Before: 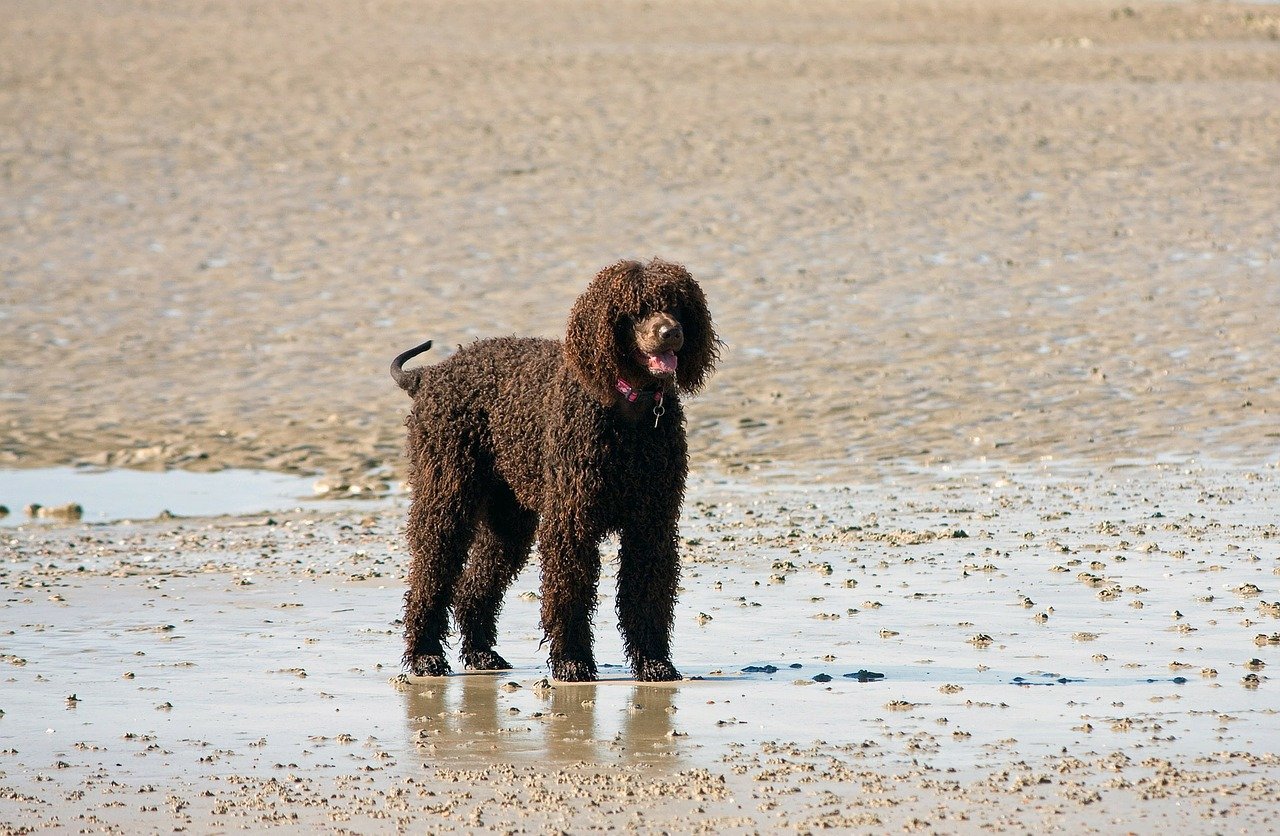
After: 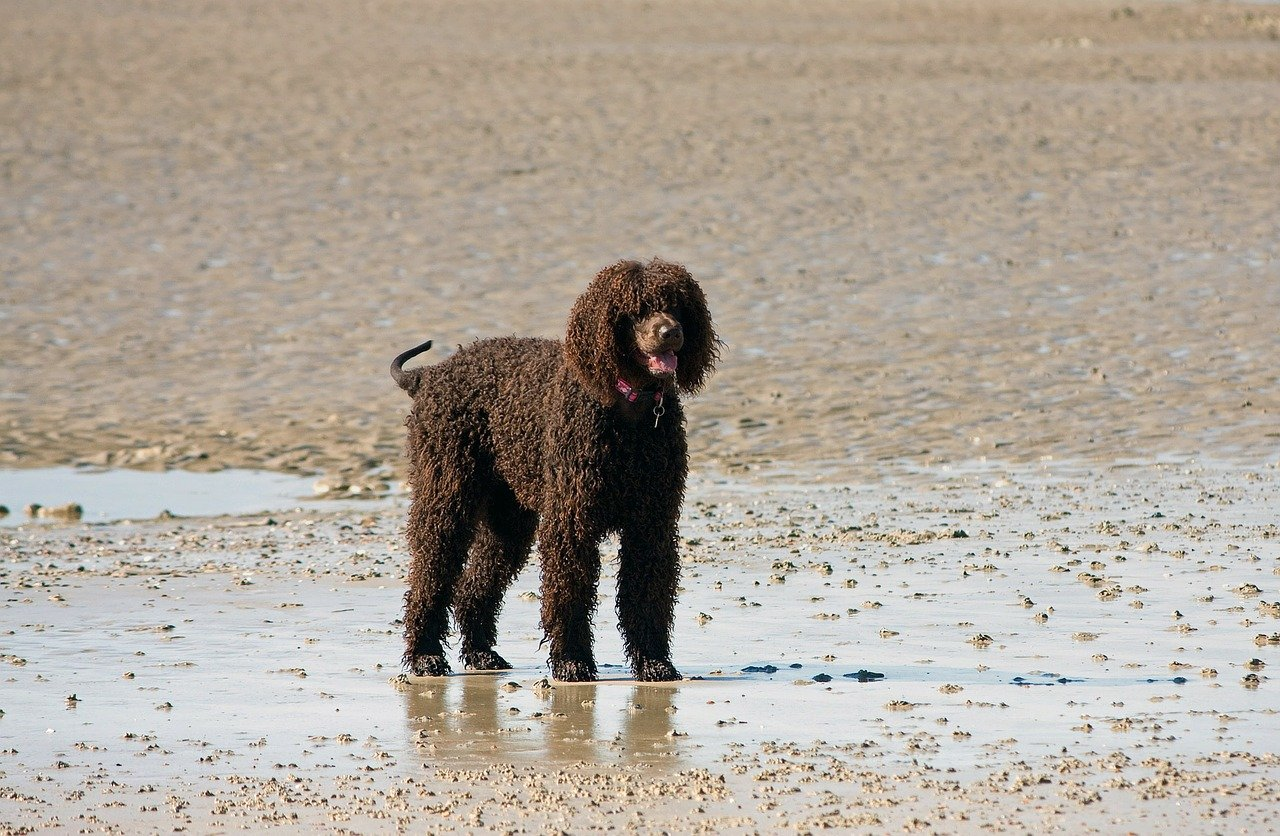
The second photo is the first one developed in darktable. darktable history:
graduated density: rotation 5.63°, offset 76.9
exposure: exposure 0.207 EV, compensate highlight preservation false
rotate and perspective: crop left 0, crop top 0
